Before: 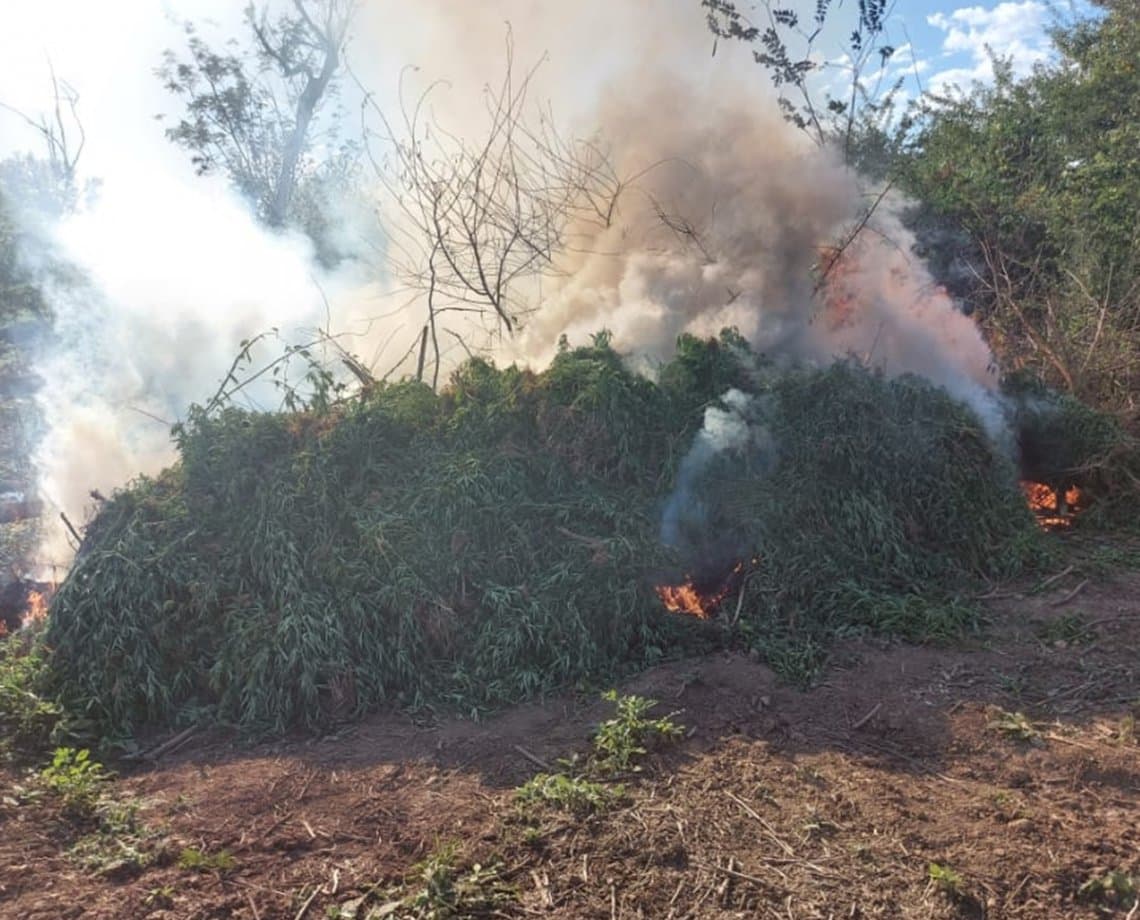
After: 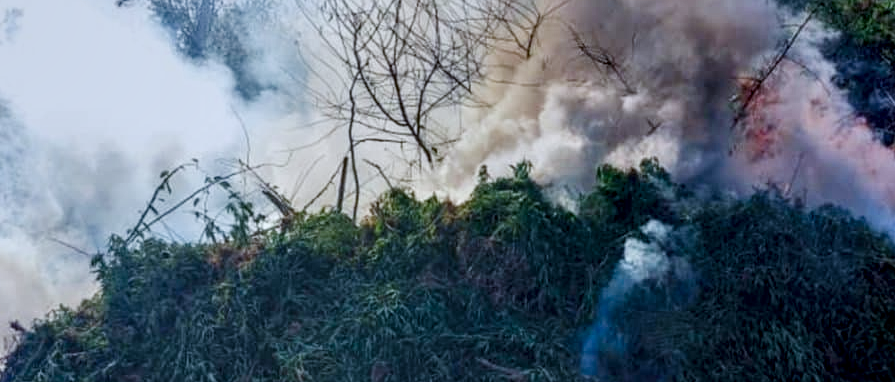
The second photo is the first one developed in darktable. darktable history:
white balance: red 0.931, blue 1.11
local contrast: highlights 79%, shadows 56%, detail 175%, midtone range 0.428
crop: left 7.036%, top 18.398%, right 14.379%, bottom 40.043%
tone curve: curves: ch0 [(0, 0) (0.003, 0.004) (0.011, 0.006) (0.025, 0.011) (0.044, 0.017) (0.069, 0.029) (0.1, 0.047) (0.136, 0.07) (0.177, 0.121) (0.224, 0.182) (0.277, 0.257) (0.335, 0.342) (0.399, 0.432) (0.468, 0.526) (0.543, 0.621) (0.623, 0.711) (0.709, 0.792) (0.801, 0.87) (0.898, 0.951) (1, 1)], preserve colors none
color balance rgb: perceptual saturation grading › global saturation 20%, perceptual saturation grading › highlights -25%, perceptual saturation grading › shadows 50%
exposure: exposure -1 EV, compensate highlight preservation false
